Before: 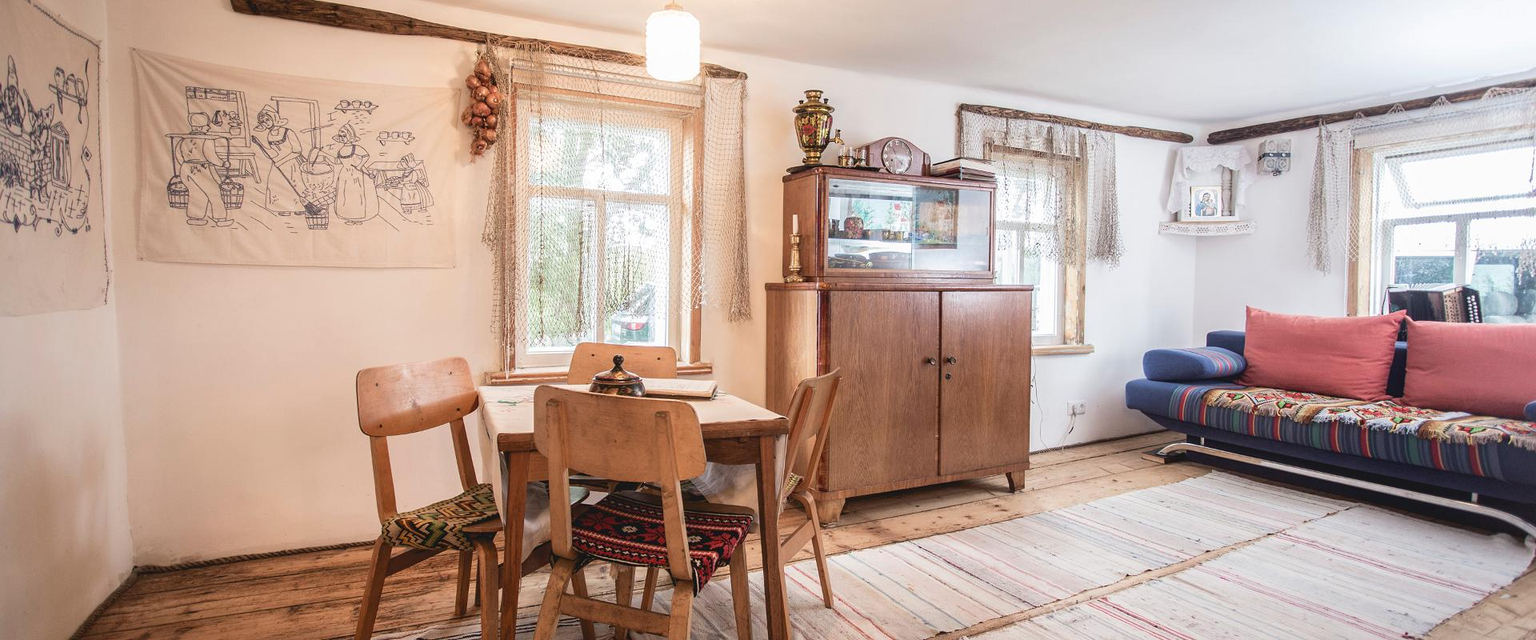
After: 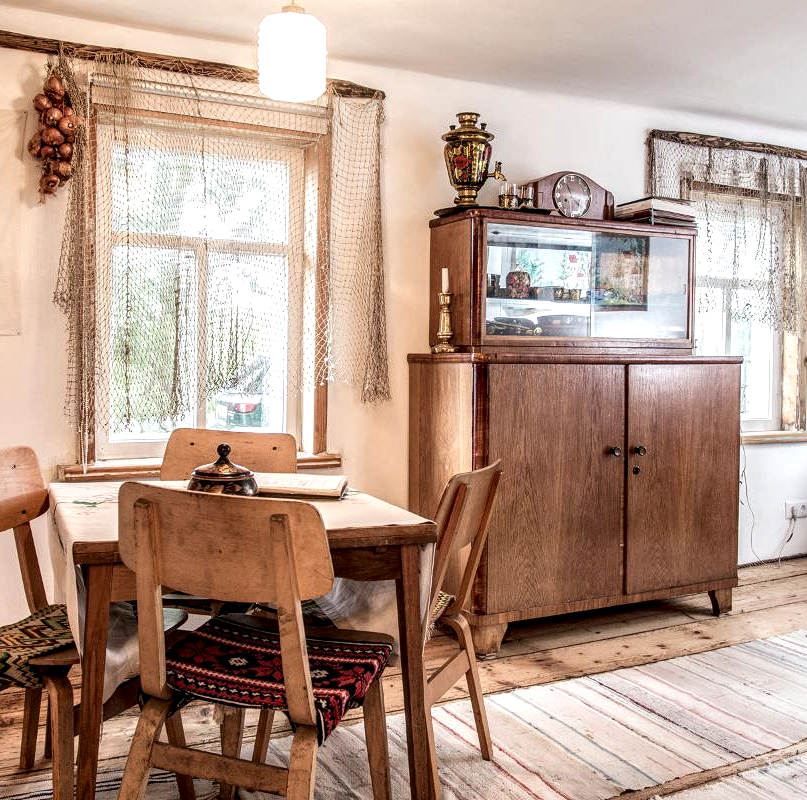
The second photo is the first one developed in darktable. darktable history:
local contrast: highlights 64%, shadows 53%, detail 169%, midtone range 0.515
crop: left 28.61%, right 29.357%
